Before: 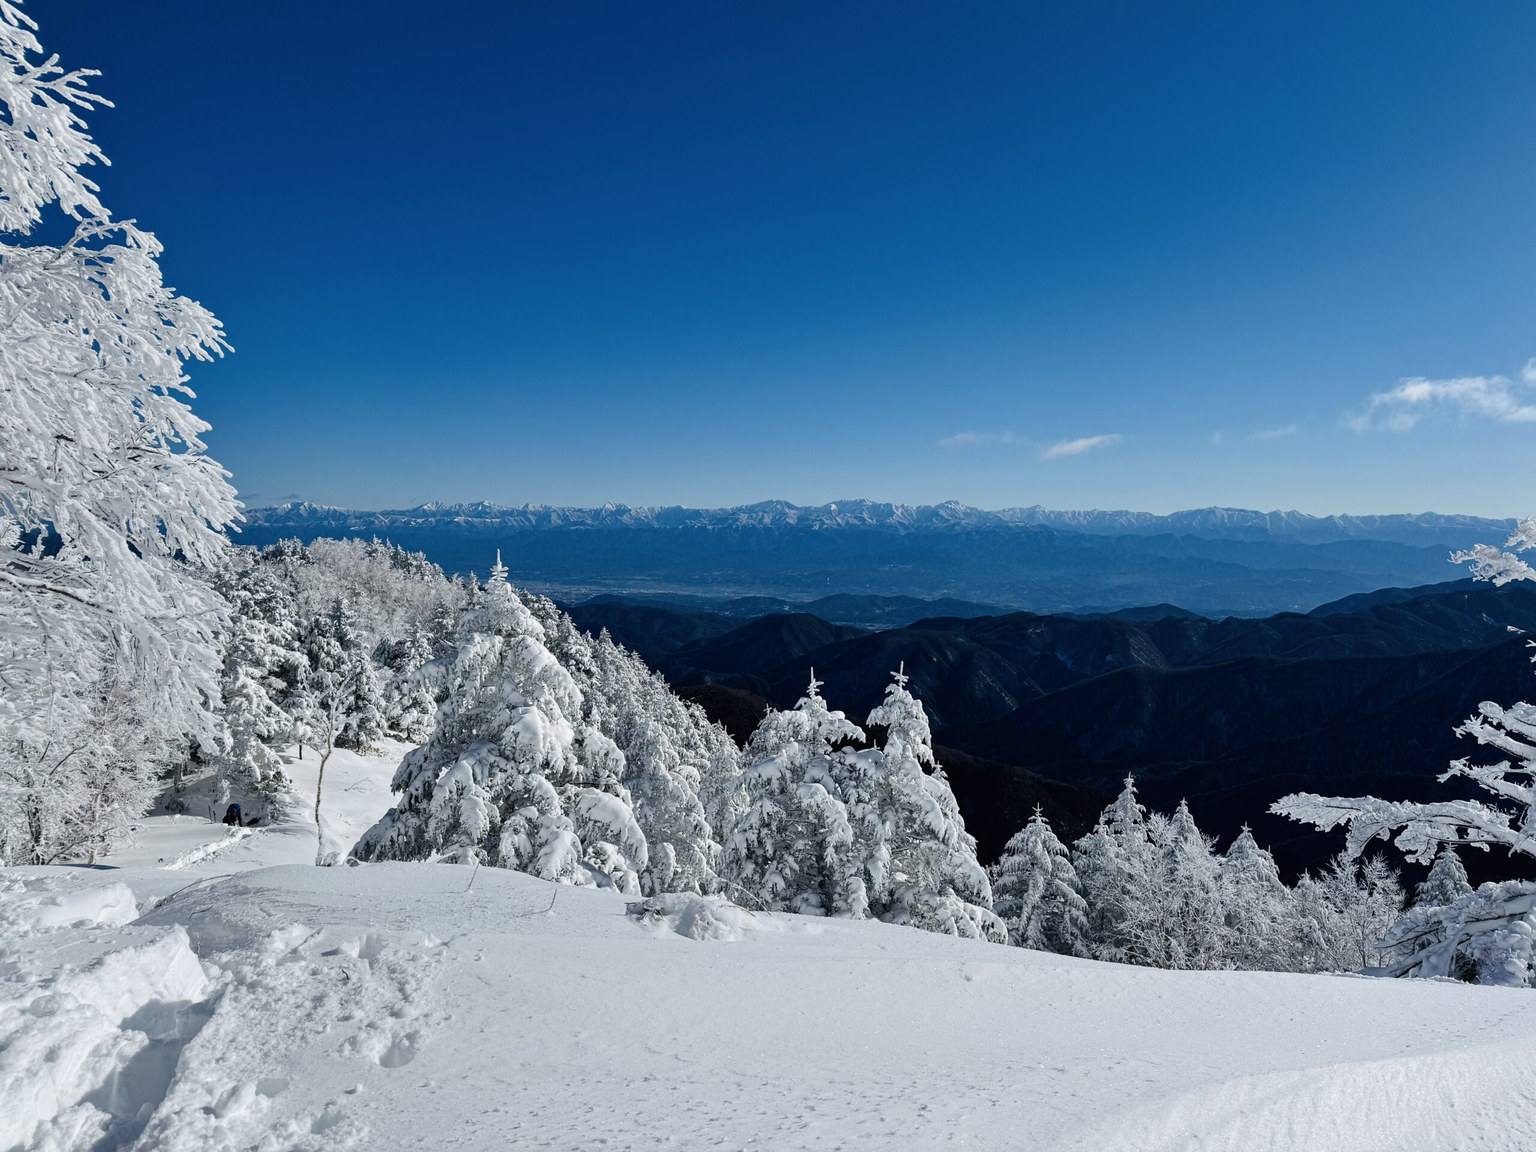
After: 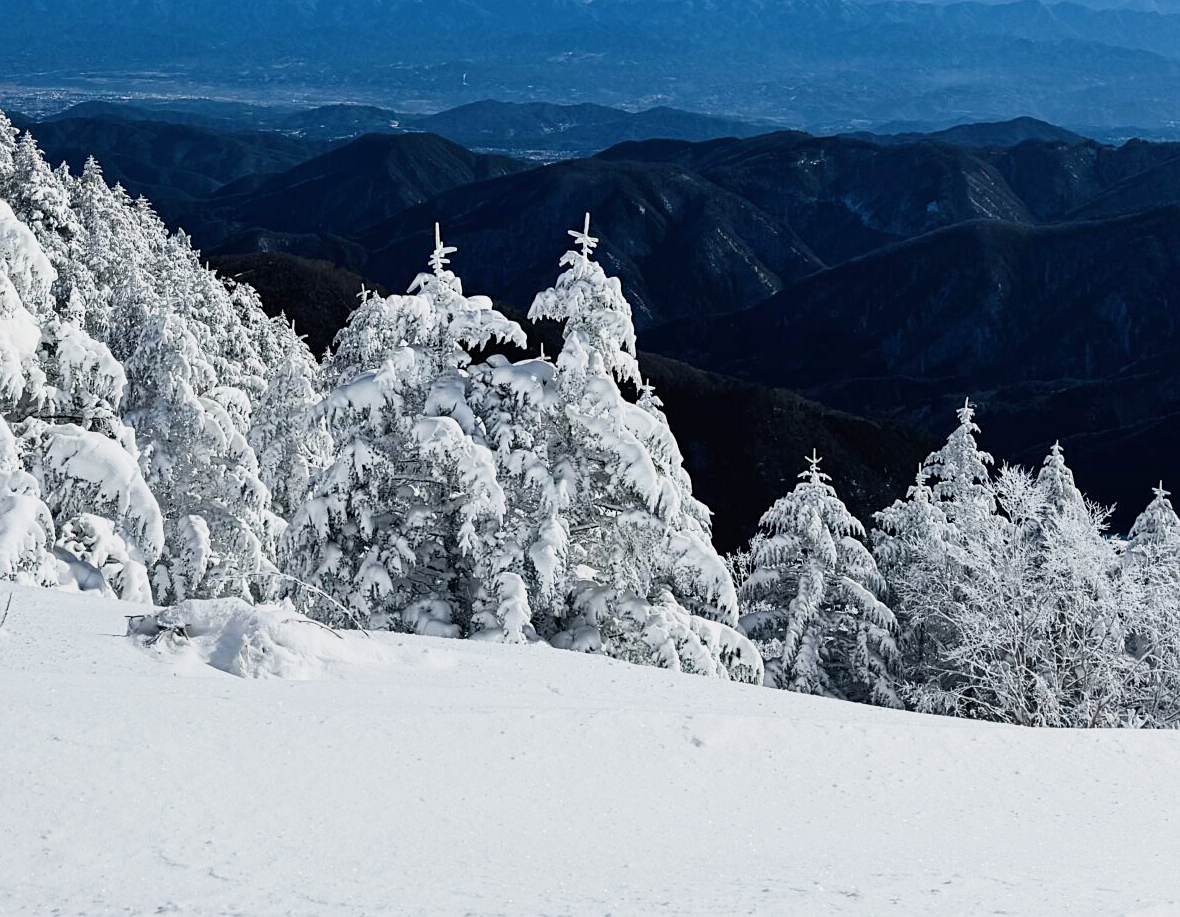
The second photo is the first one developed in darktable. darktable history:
exposure: compensate exposure bias true, compensate highlight preservation false
crop: left 35.797%, top 46.319%, right 18.097%, bottom 5.92%
sharpen: amount 0.212
base curve: curves: ch0 [(0, 0) (0.088, 0.125) (0.176, 0.251) (0.354, 0.501) (0.613, 0.749) (1, 0.877)], preserve colors none
